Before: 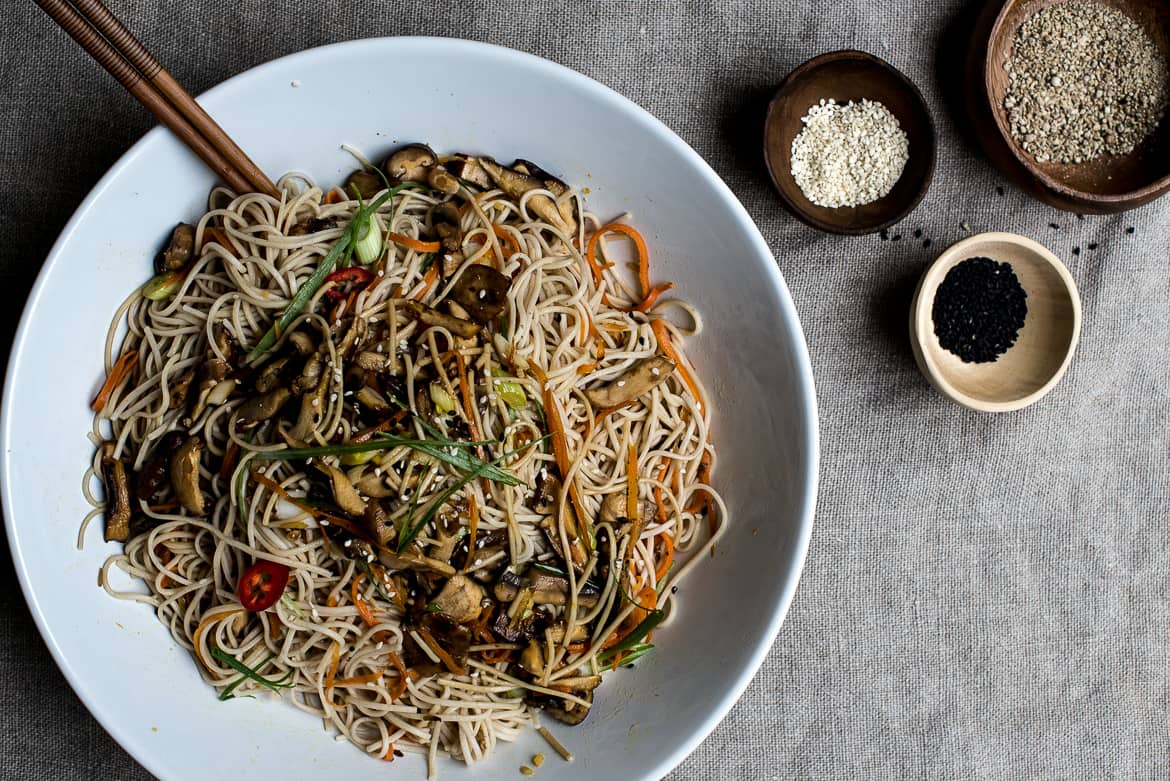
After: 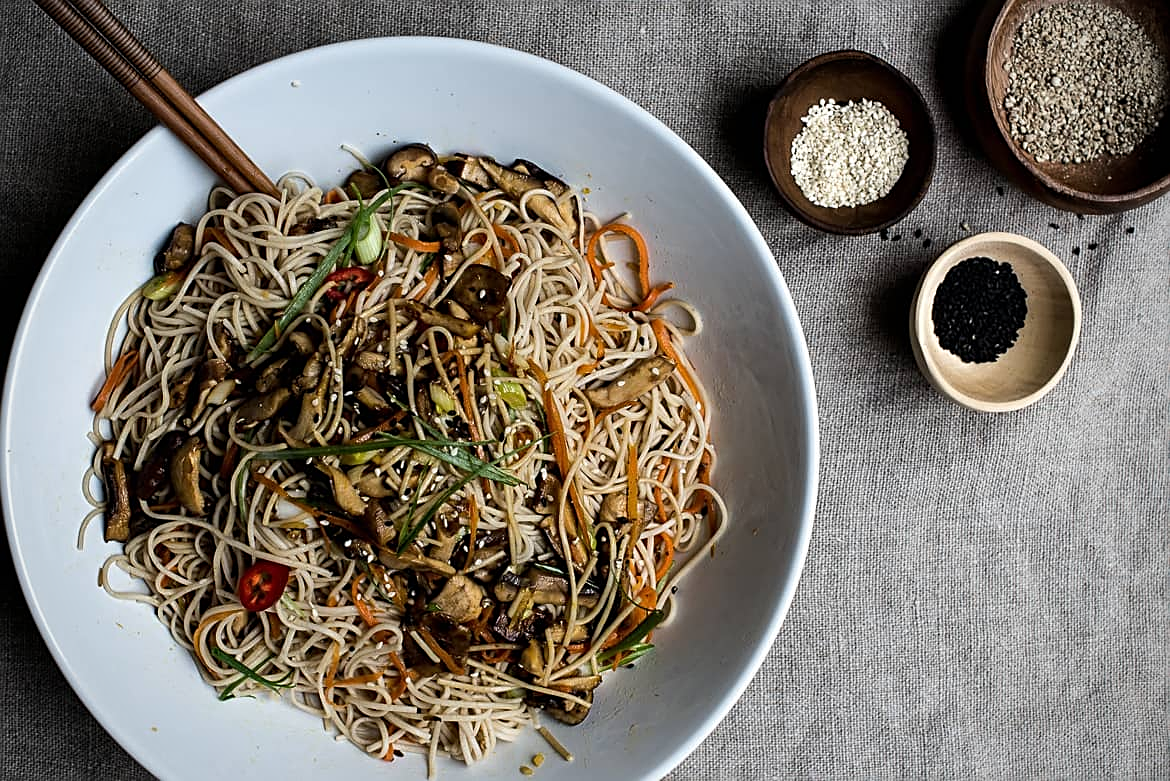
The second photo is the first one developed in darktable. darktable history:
sharpen: on, module defaults
vignetting: fall-off radius 60.92%
